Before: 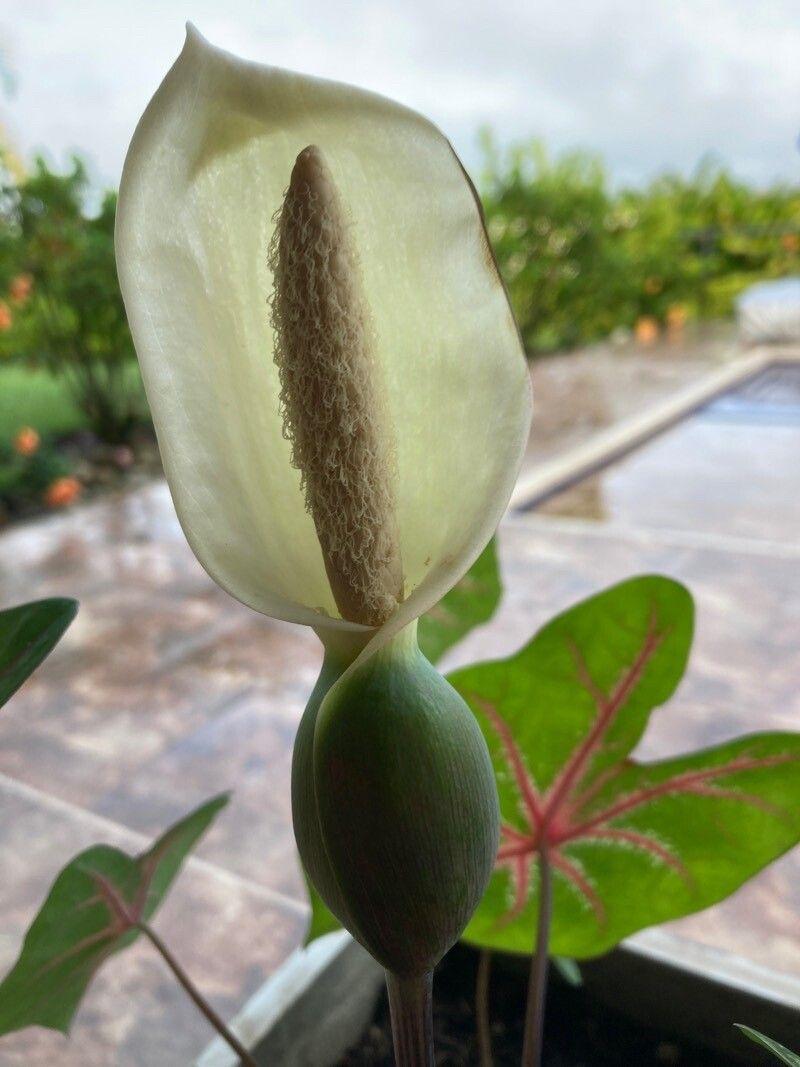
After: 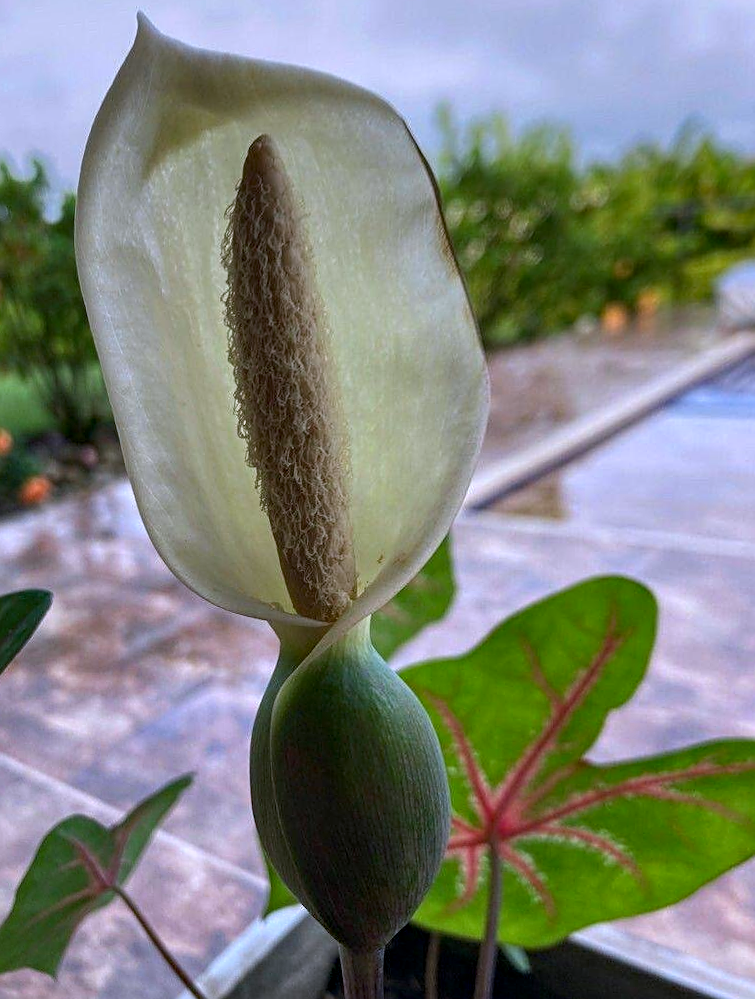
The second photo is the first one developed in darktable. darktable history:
sharpen: on, module defaults
rotate and perspective: rotation 0.062°, lens shift (vertical) 0.115, lens shift (horizontal) -0.133, crop left 0.047, crop right 0.94, crop top 0.061, crop bottom 0.94
color calibration: output R [1.063, -0.012, -0.003, 0], output B [-0.079, 0.047, 1, 0], illuminant custom, x 0.389, y 0.387, temperature 3838.64 K
local contrast: on, module defaults
graduated density: on, module defaults
haze removal: compatibility mode true, adaptive false
color contrast: green-magenta contrast 1.1, blue-yellow contrast 1.1, unbound 0
